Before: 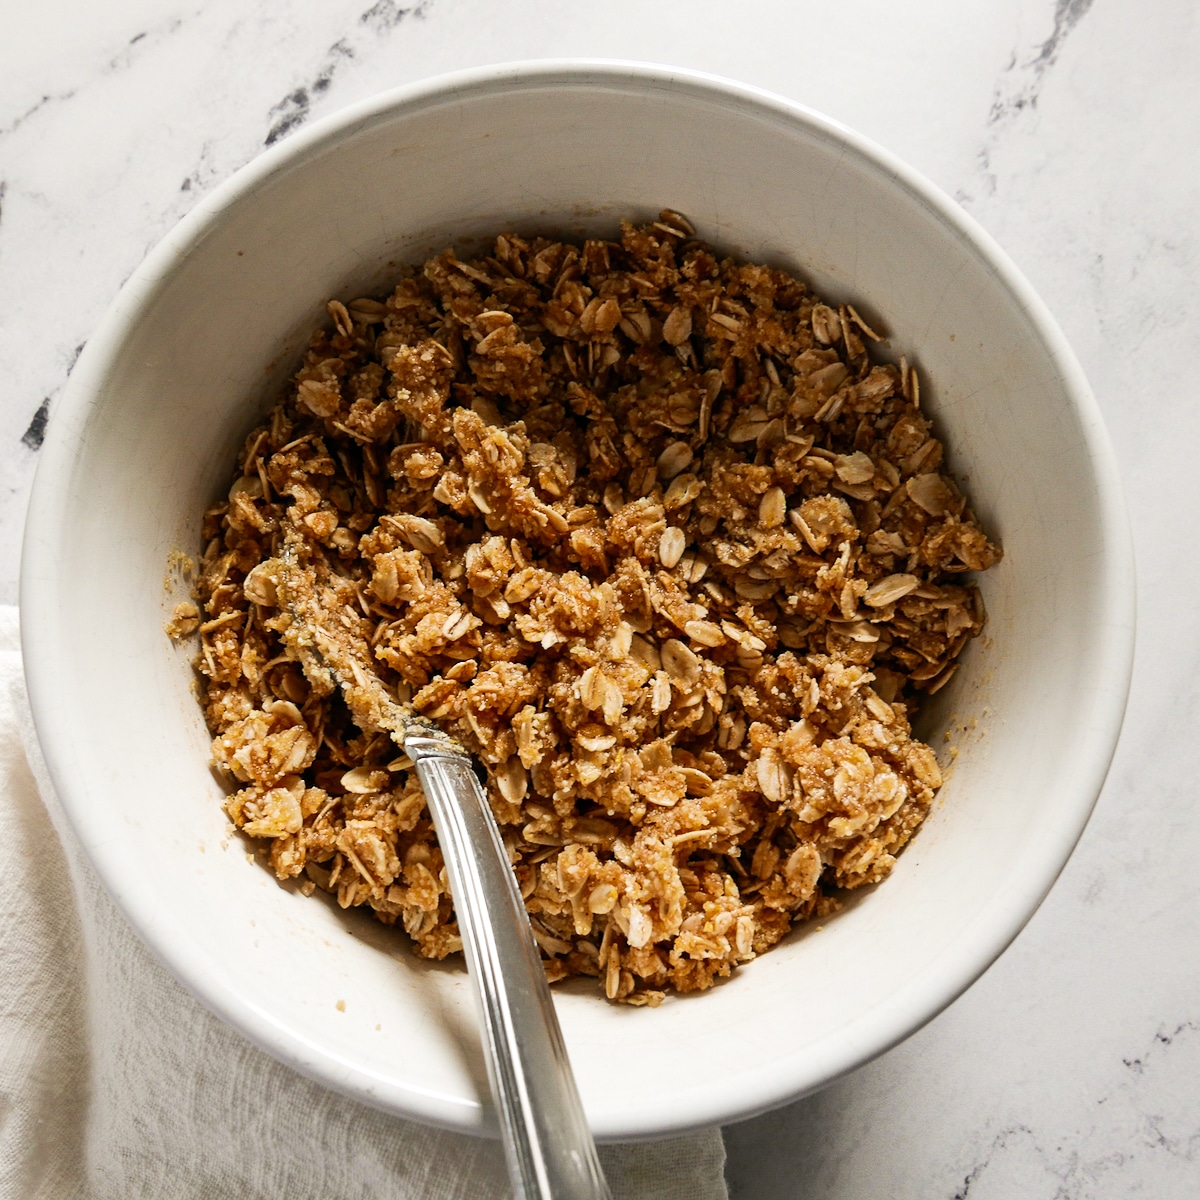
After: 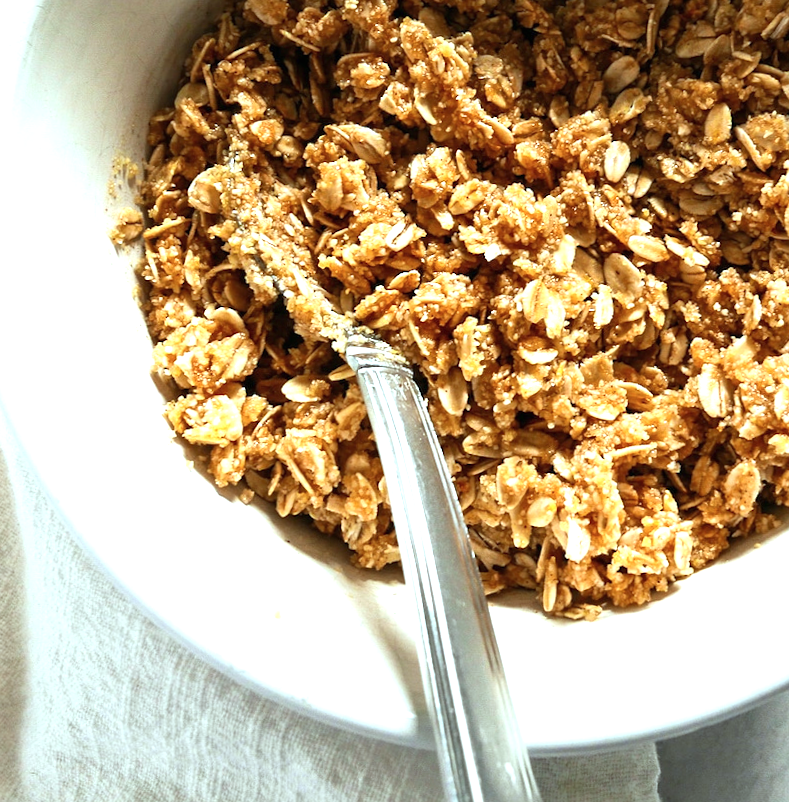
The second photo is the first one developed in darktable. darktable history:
crop and rotate: angle -1.02°, left 3.892%, top 31.961%, right 29.159%
color correction: highlights a* -10.33, highlights b* -10.02
exposure: black level correction 0, exposure 1.001 EV, compensate highlight preservation false
